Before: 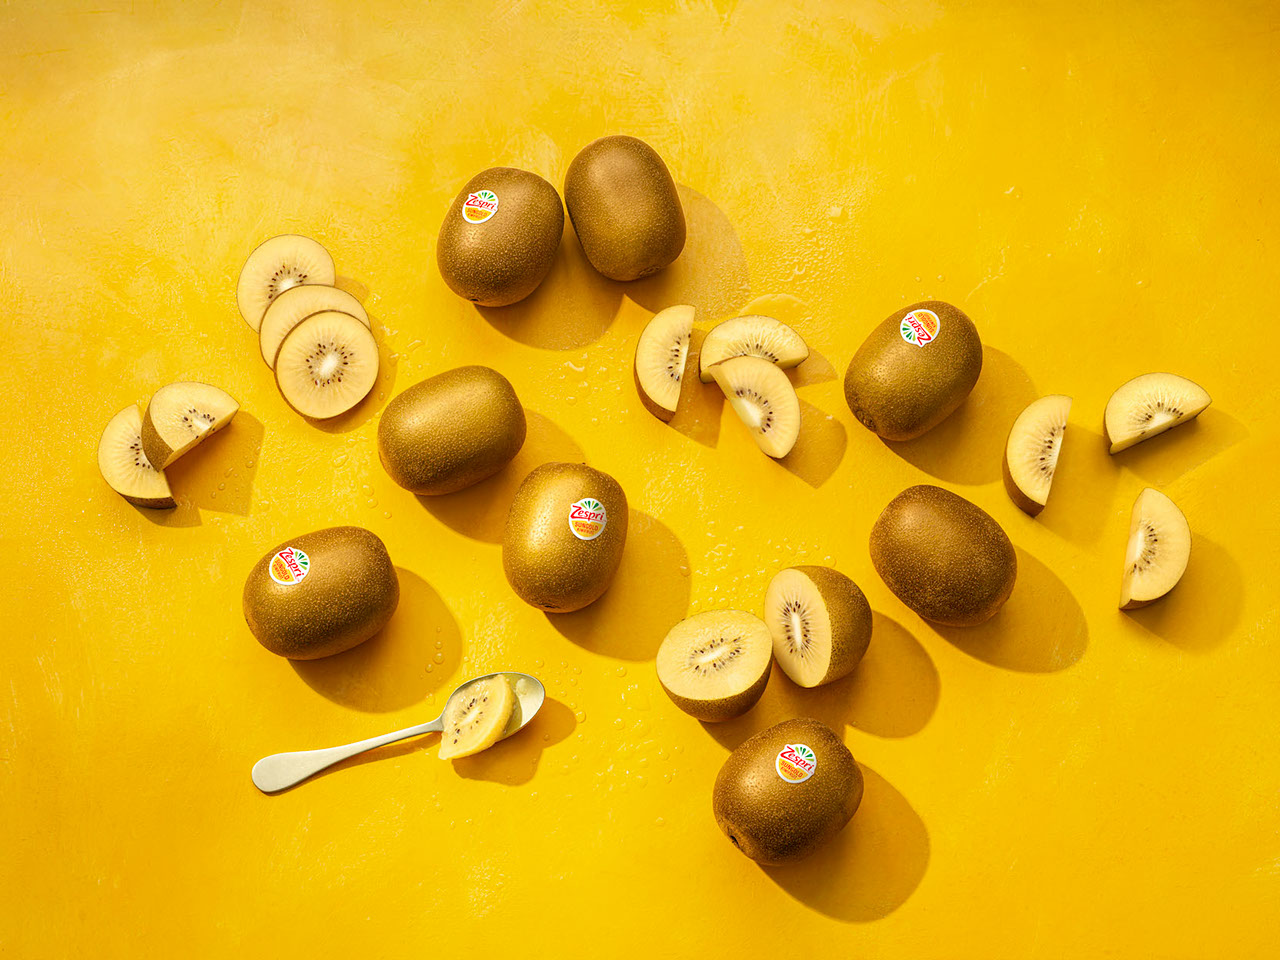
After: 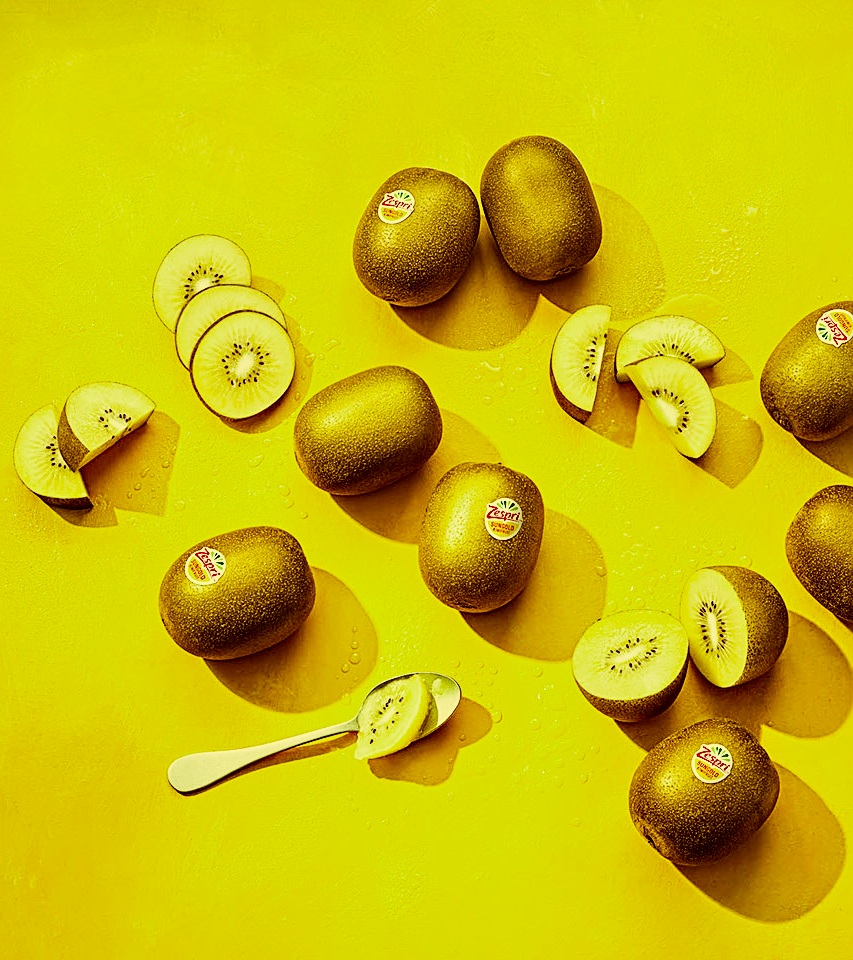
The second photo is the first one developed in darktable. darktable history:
color balance: mode lift, gamma, gain (sRGB), lift [0.997, 0.979, 1.021, 1.011], gamma [1, 1.084, 0.916, 0.998], gain [1, 0.87, 1.13, 1.101], contrast 4.55%, contrast fulcrum 38.24%, output saturation 104.09%
sigmoid: contrast 1.7
exposure: black level correction 0.002, compensate highlight preservation false
crop and rotate: left 6.617%, right 26.717%
contrast equalizer: y [[0.51, 0.537, 0.559, 0.574, 0.599, 0.618], [0.5 ×6], [0.5 ×6], [0 ×6], [0 ×6]]
color zones: curves: ch1 [(0, 0.513) (0.143, 0.524) (0.286, 0.511) (0.429, 0.506) (0.571, 0.503) (0.714, 0.503) (0.857, 0.508) (1, 0.513)]
color correction: highlights a* -0.482, highlights b* 40, shadows a* 9.8, shadows b* -0.161
sharpen: on, module defaults
